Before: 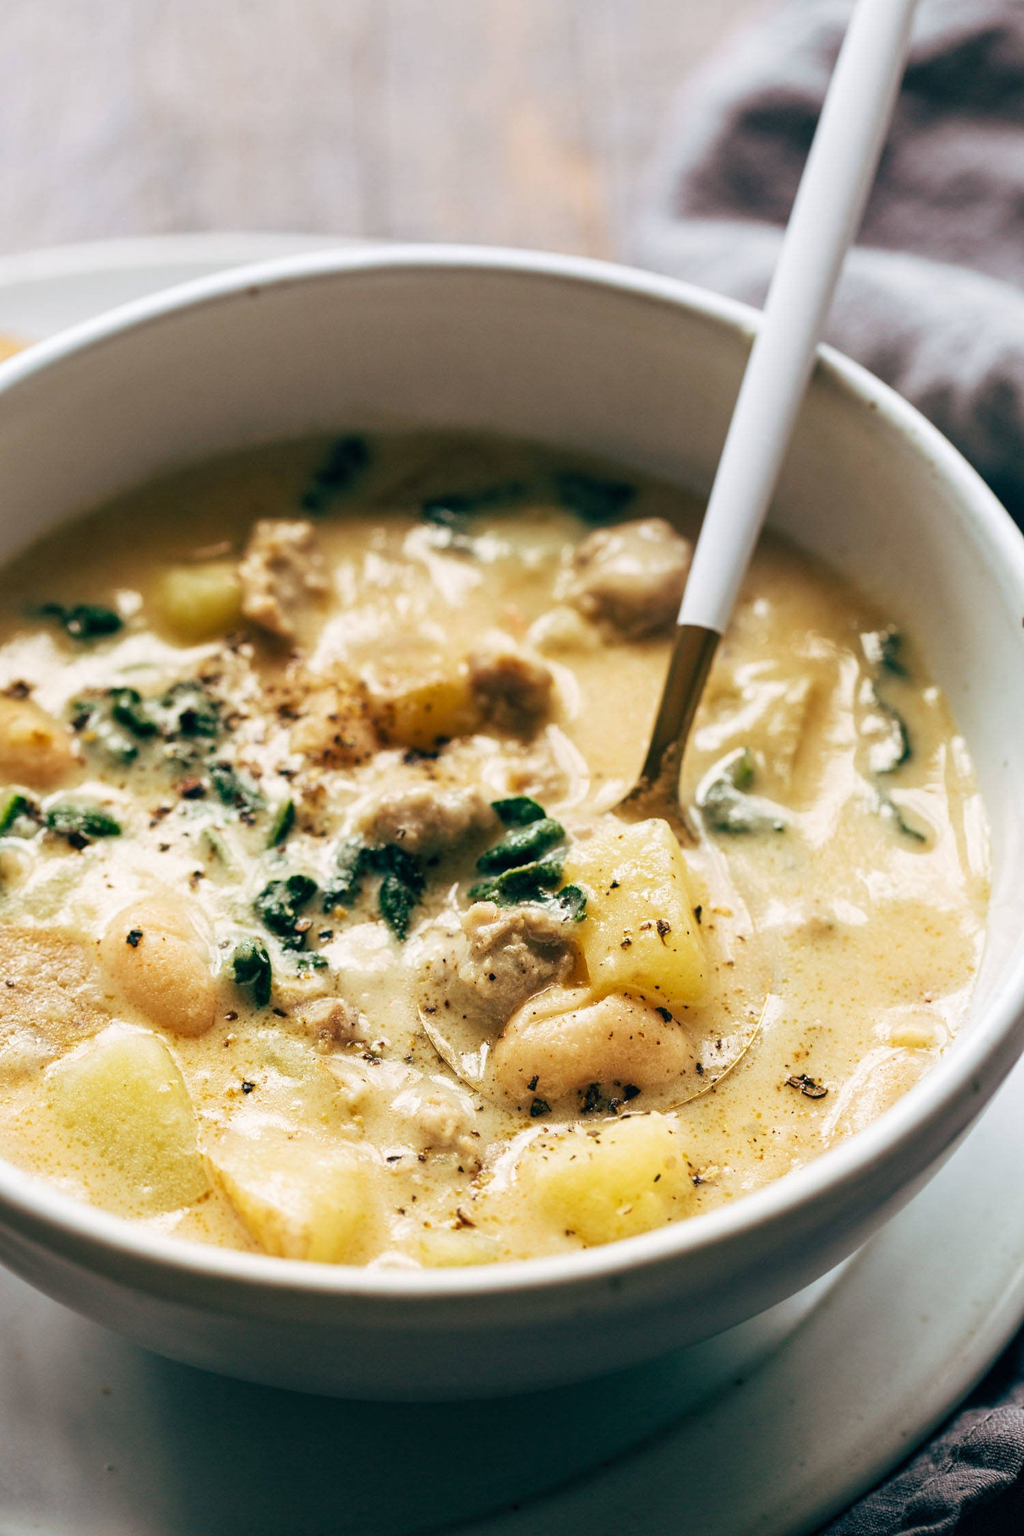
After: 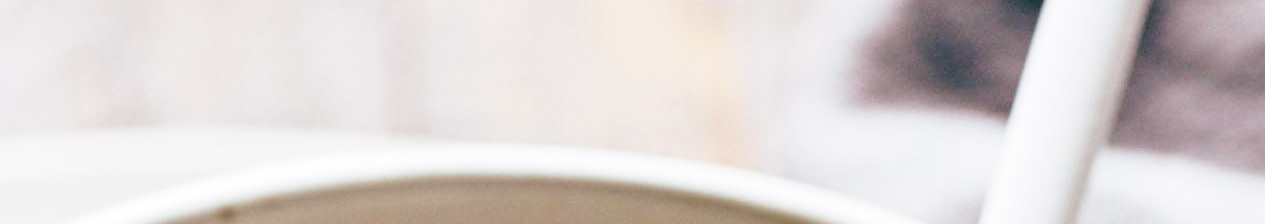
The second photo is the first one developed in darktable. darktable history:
crop and rotate: left 9.644%, top 9.491%, right 6.021%, bottom 80.509%
base curve: curves: ch0 [(0, 0) (0.028, 0.03) (0.121, 0.232) (0.46, 0.748) (0.859, 0.968) (1, 1)], preserve colors none
